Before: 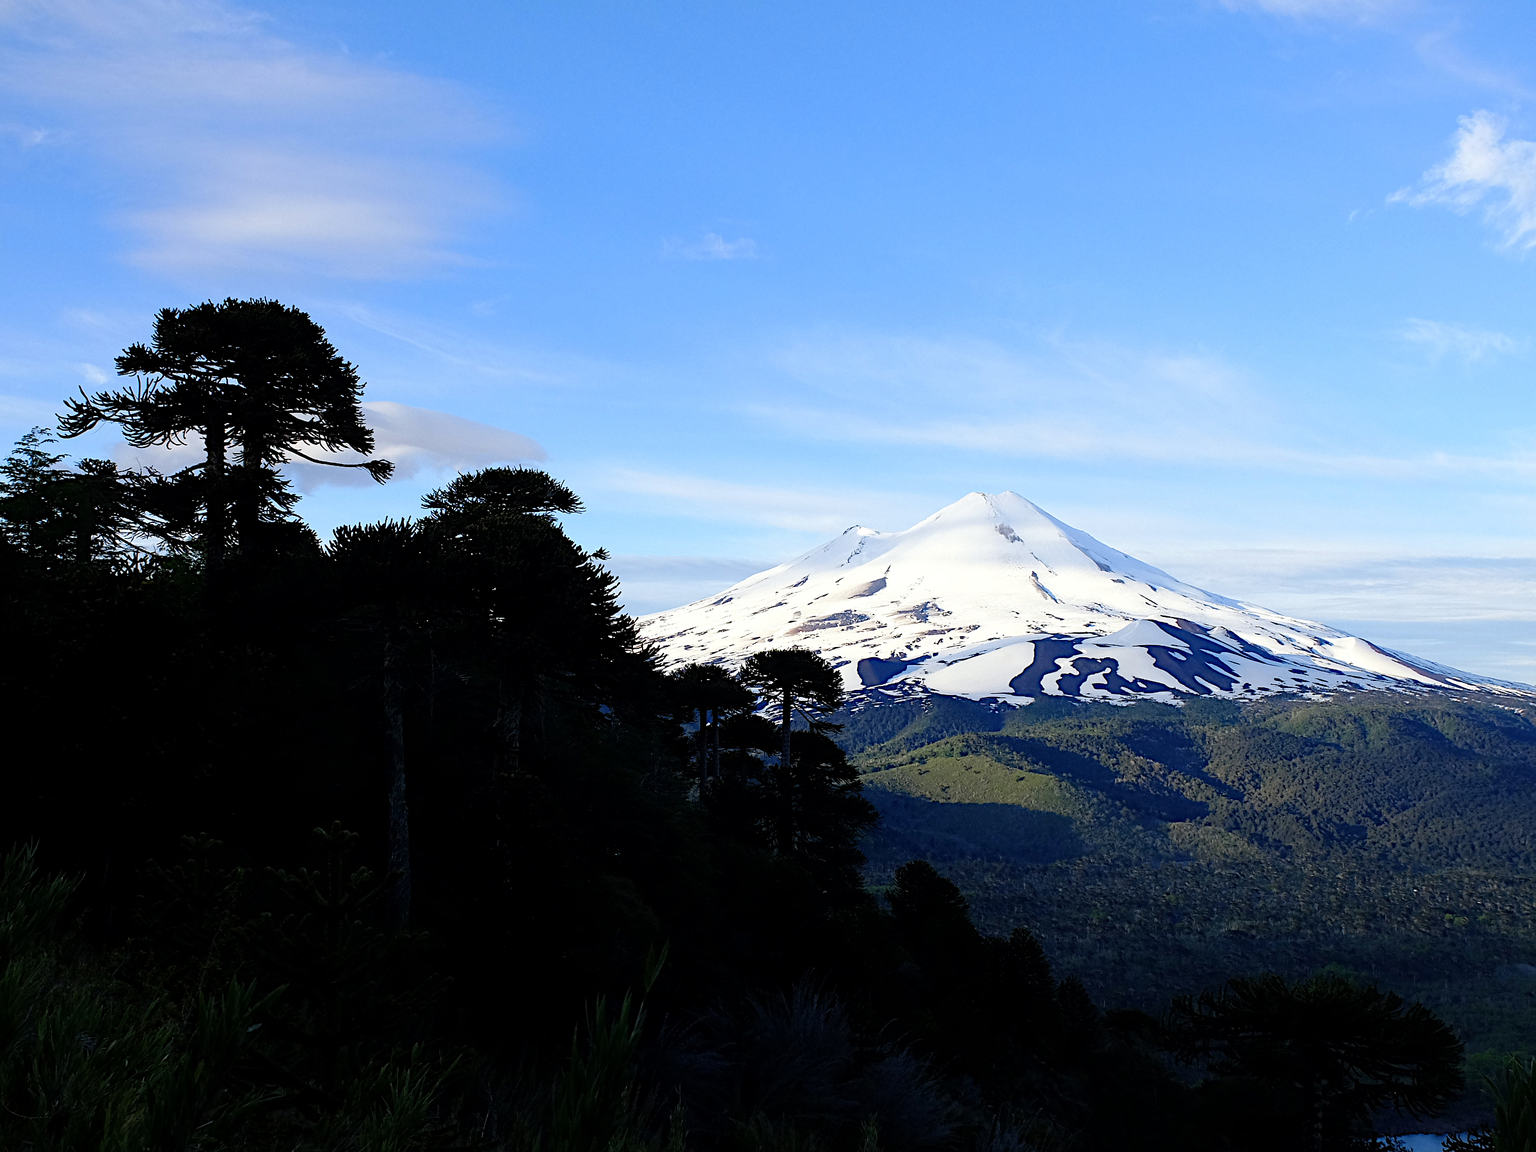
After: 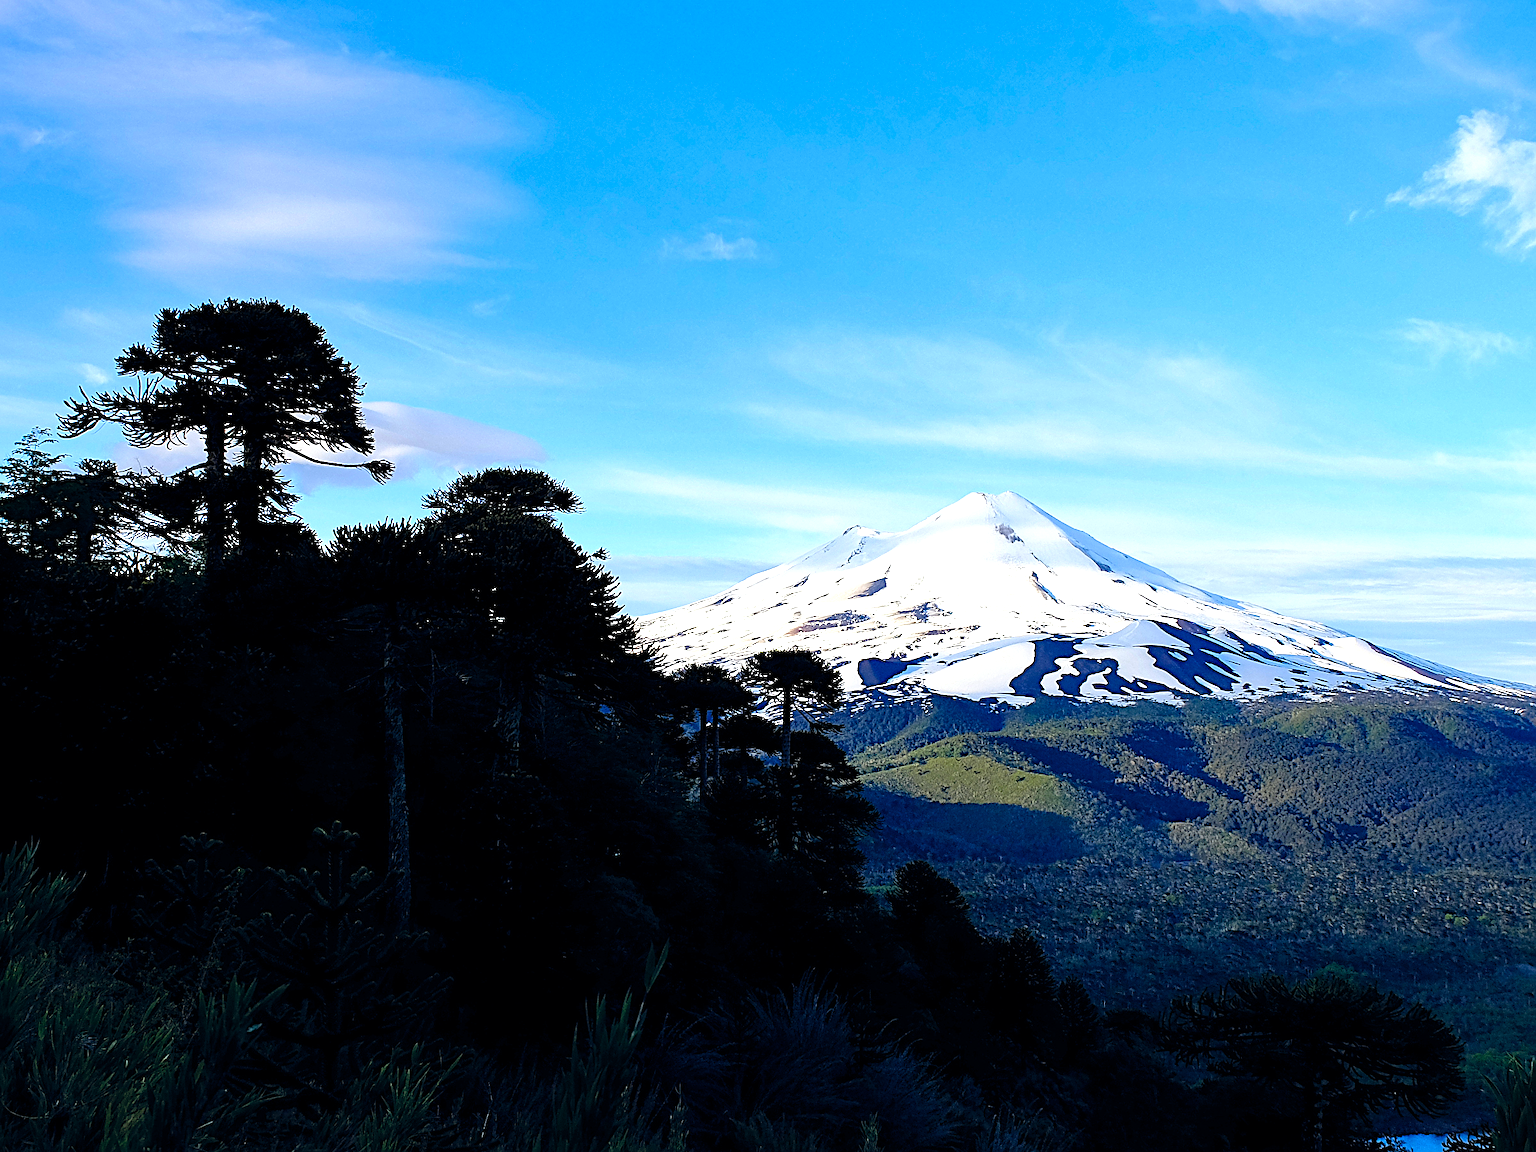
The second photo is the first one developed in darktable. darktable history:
exposure: black level correction 0, exposure 1 EV, compensate exposure bias true, compensate highlight preservation false
color balance rgb: global offset › chroma 0.06%, global offset › hue 253.66°, perceptual saturation grading › global saturation 35.694%, global vibrance 20%
sharpen: on, module defaults
shadows and highlights: shadows 37.64, highlights -26.97, soften with gaussian
